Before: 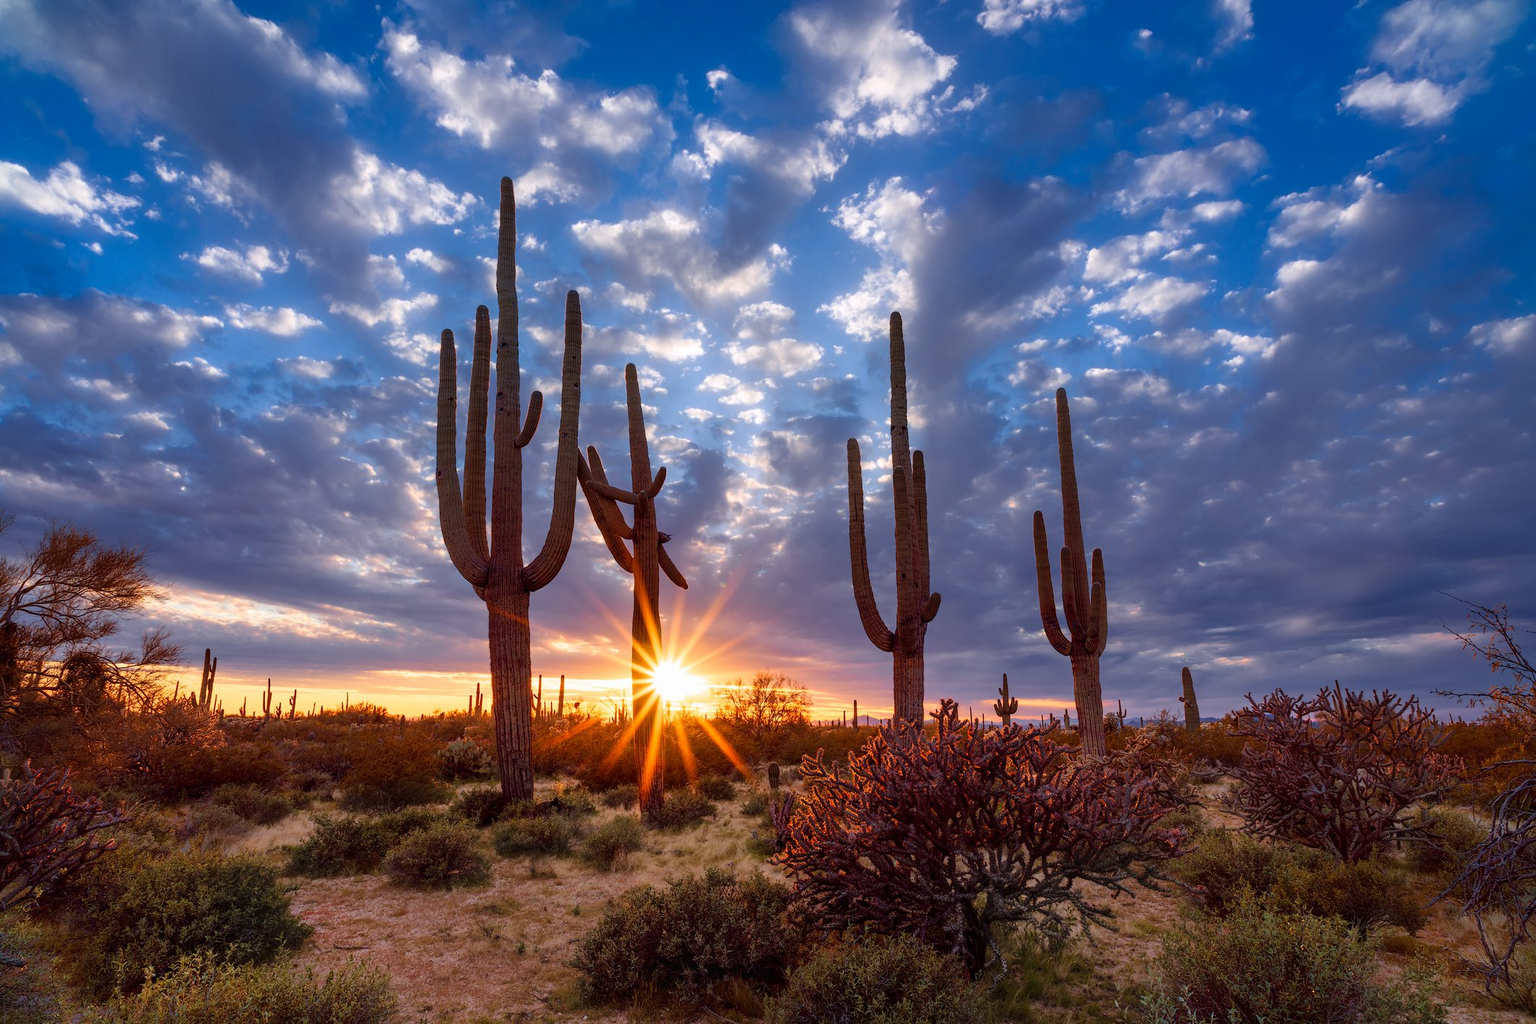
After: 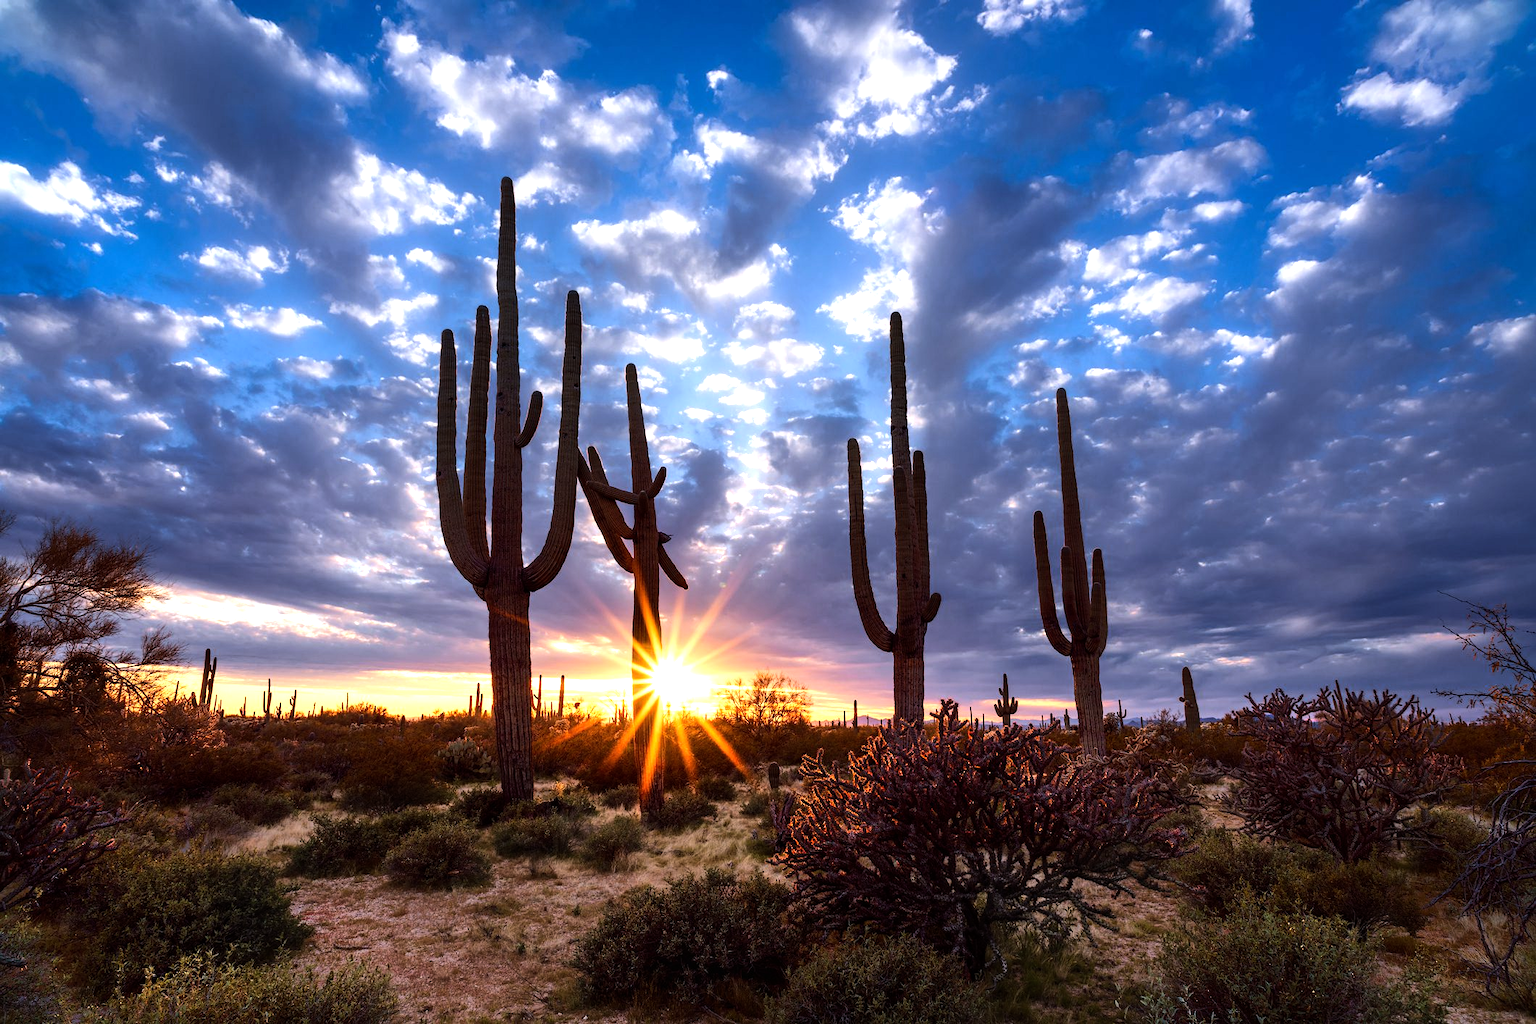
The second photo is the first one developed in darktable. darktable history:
white balance: red 0.974, blue 1.044
tone equalizer: -8 EV -1.08 EV, -7 EV -1.01 EV, -6 EV -0.867 EV, -5 EV -0.578 EV, -3 EV 0.578 EV, -2 EV 0.867 EV, -1 EV 1.01 EV, +0 EV 1.08 EV, edges refinement/feathering 500, mask exposure compensation -1.57 EV, preserve details no
exposure: exposure -0.151 EV, compensate highlight preservation false
